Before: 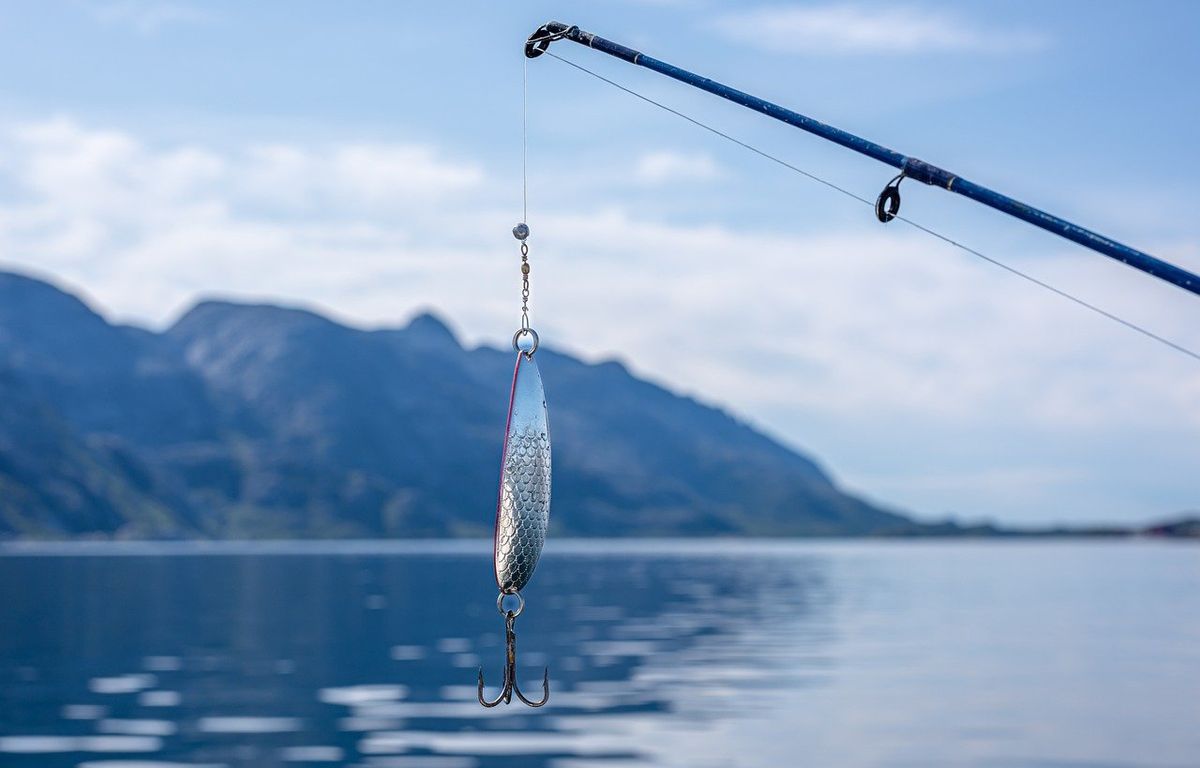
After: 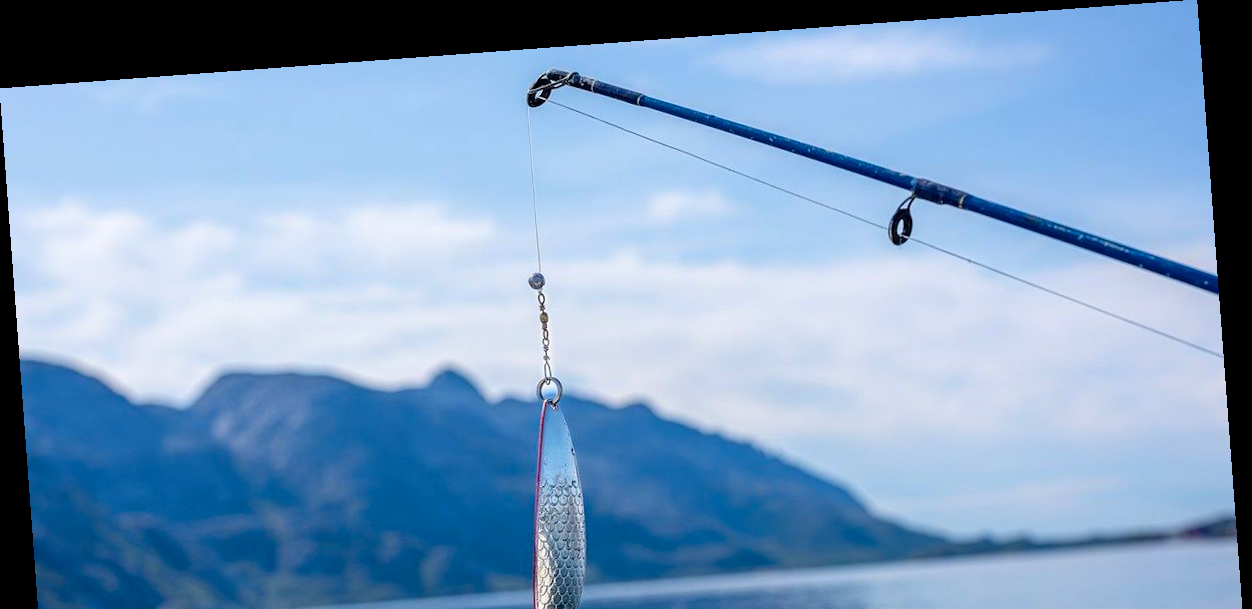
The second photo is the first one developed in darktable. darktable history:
crop: bottom 28.576%
rotate and perspective: rotation -4.25°, automatic cropping off
exposure: compensate highlight preservation false
color contrast: green-magenta contrast 1.2, blue-yellow contrast 1.2
